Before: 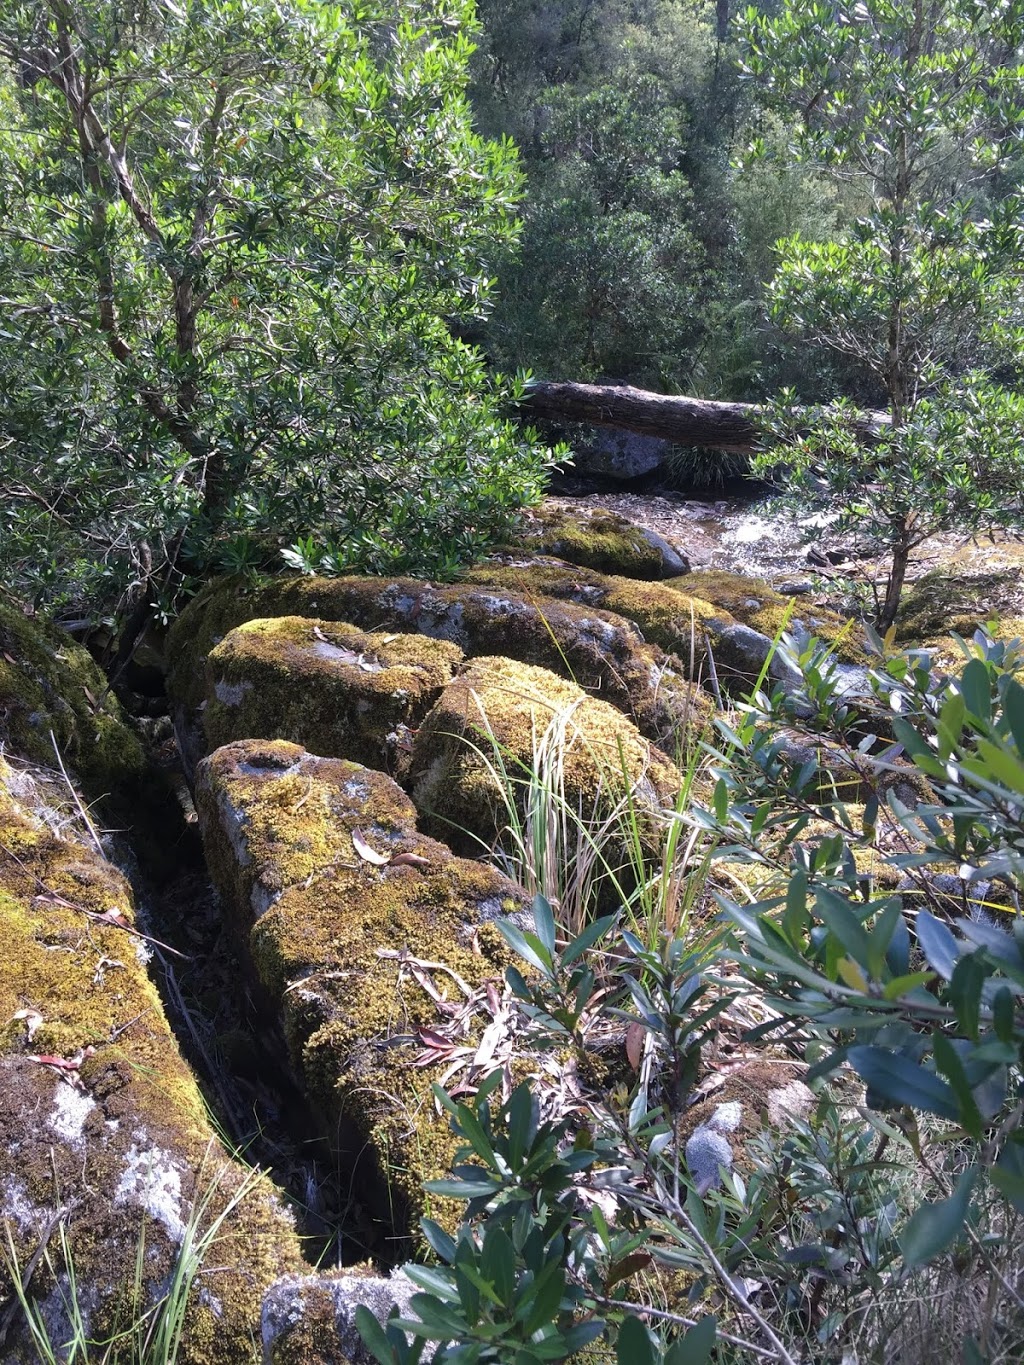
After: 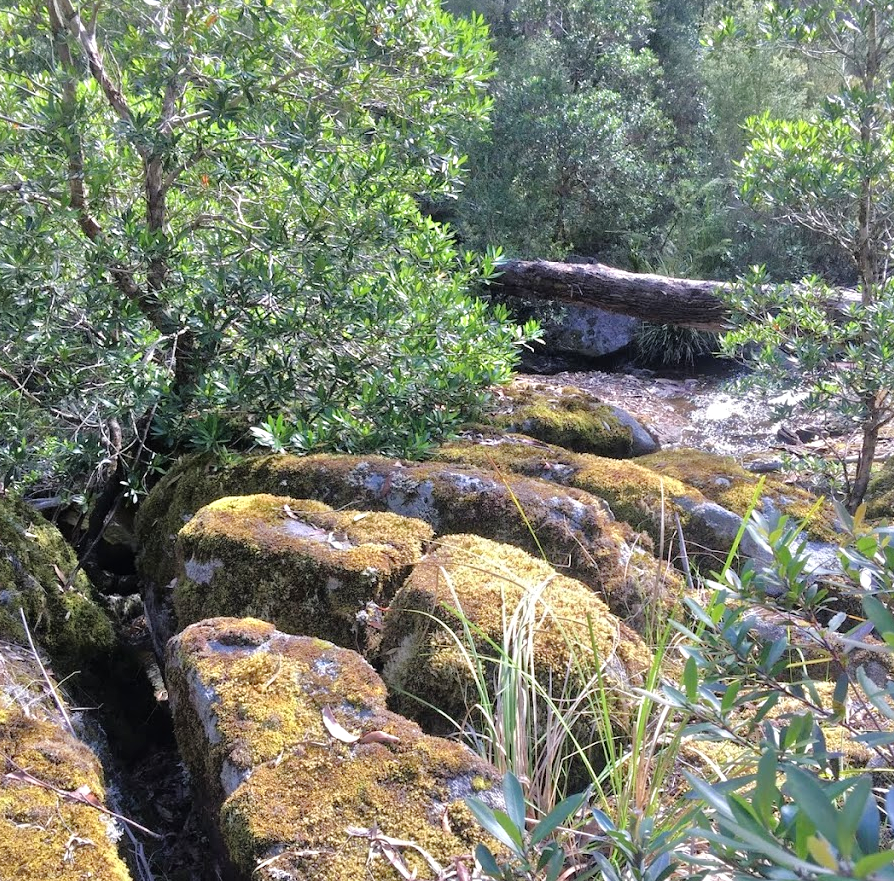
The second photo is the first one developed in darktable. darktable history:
crop: left 3.015%, top 8.969%, right 9.647%, bottom 26.457%
tone equalizer: -7 EV 0.15 EV, -6 EV 0.6 EV, -5 EV 1.15 EV, -4 EV 1.33 EV, -3 EV 1.15 EV, -2 EV 0.6 EV, -1 EV 0.15 EV, mask exposure compensation -0.5 EV
